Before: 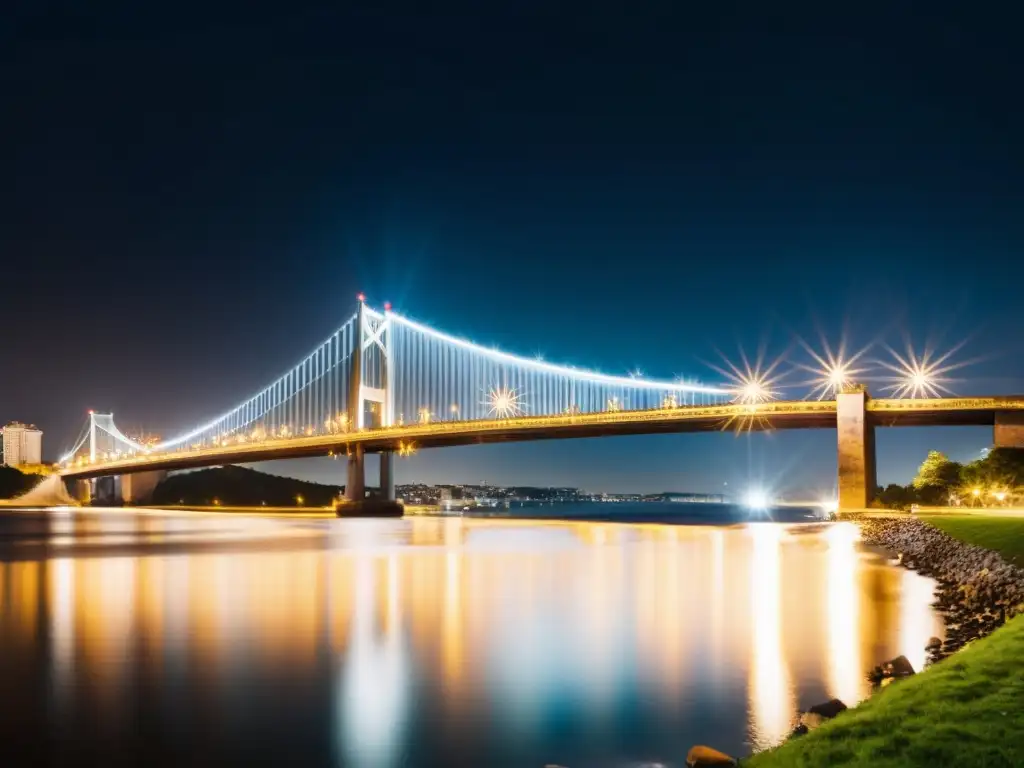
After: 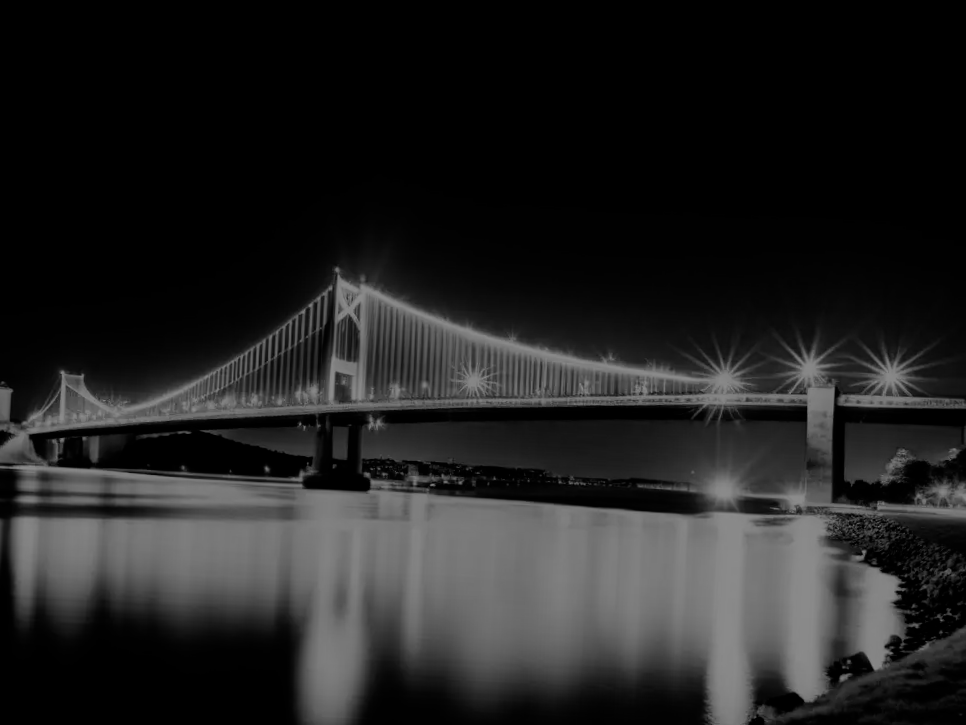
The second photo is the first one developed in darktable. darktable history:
crop and rotate: angle -2.58°
filmic rgb: black relative exposure -5.08 EV, white relative exposure 3.56 EV, threshold 2.95 EV, hardness 3.18, contrast 1.298, highlights saturation mix -49.3%, add noise in highlights 0.001, preserve chrominance max RGB, color science v3 (2019), use custom middle-gray values true, contrast in highlights soft, enable highlight reconstruction true
exposure: exposure -2.025 EV, compensate highlight preservation false
